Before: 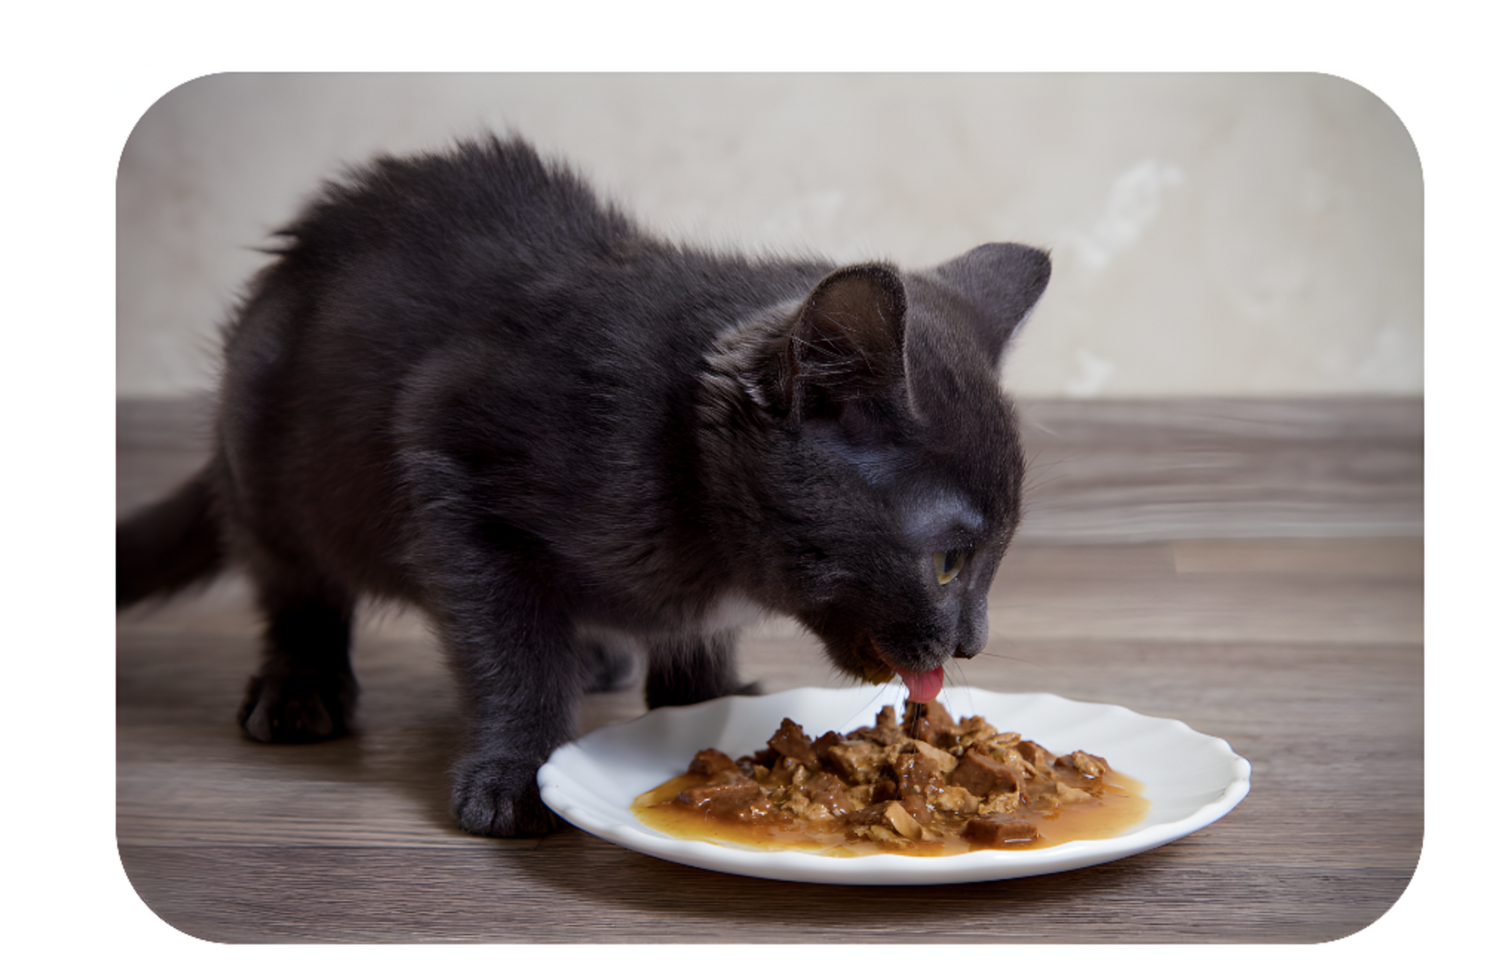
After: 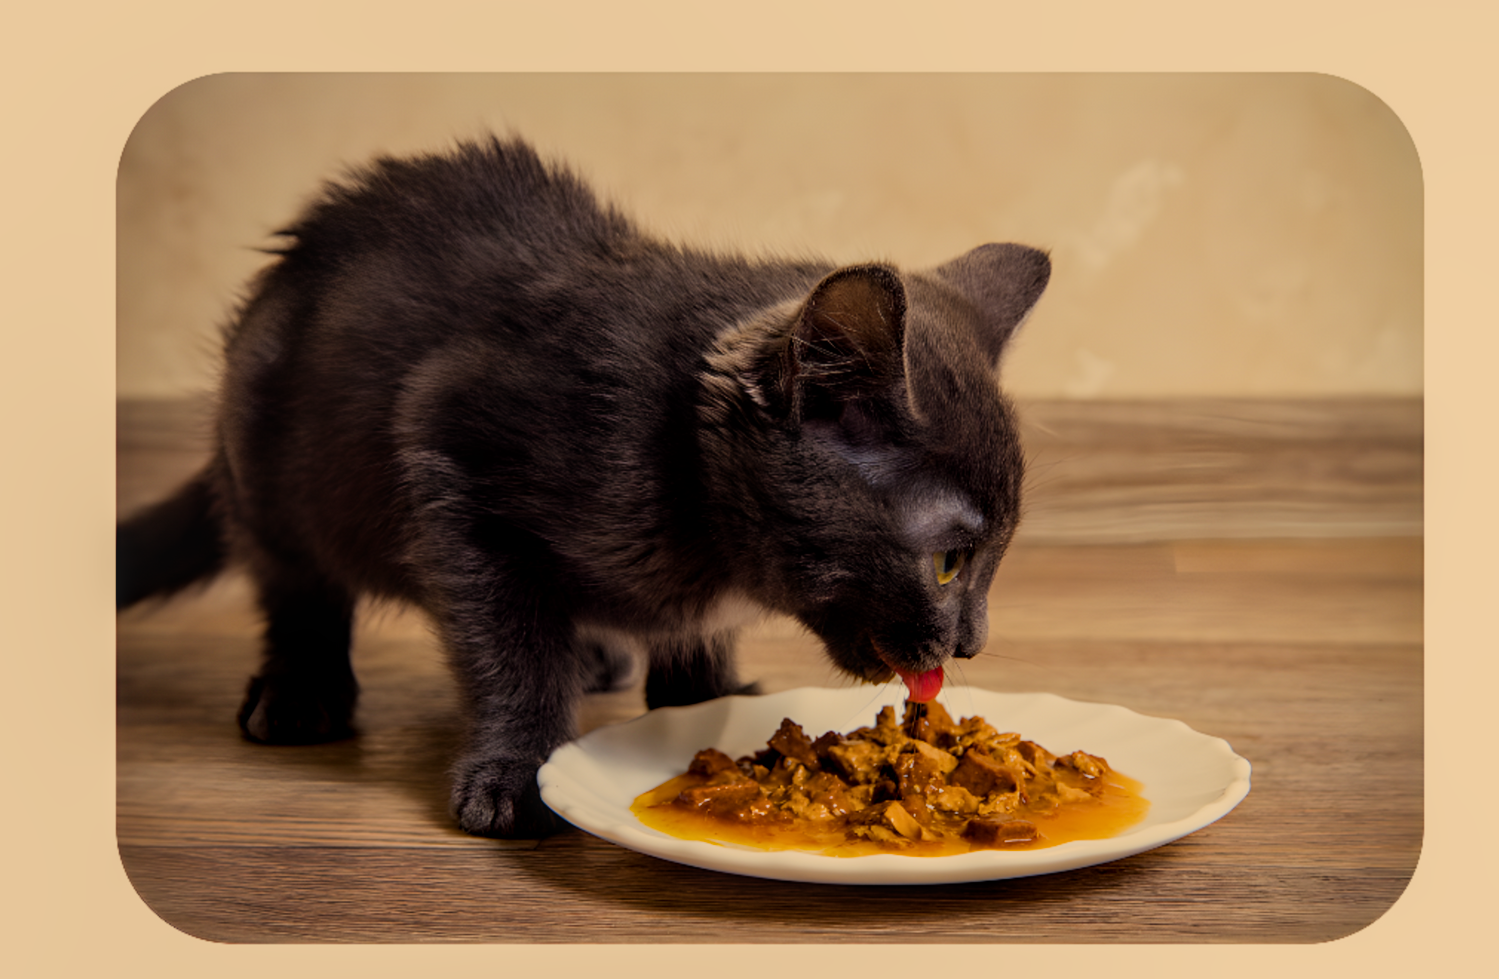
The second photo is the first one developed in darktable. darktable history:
tone equalizer: on, module defaults
local contrast: on, module defaults
filmic rgb: black relative exposure -16 EV, white relative exposure 6.12 EV, hardness 5.22
color balance rgb: linear chroma grading › global chroma 15%, perceptual saturation grading › global saturation 30%
exposure: compensate exposure bias true, compensate highlight preservation false
white balance: red 1.138, green 0.996, blue 0.812
